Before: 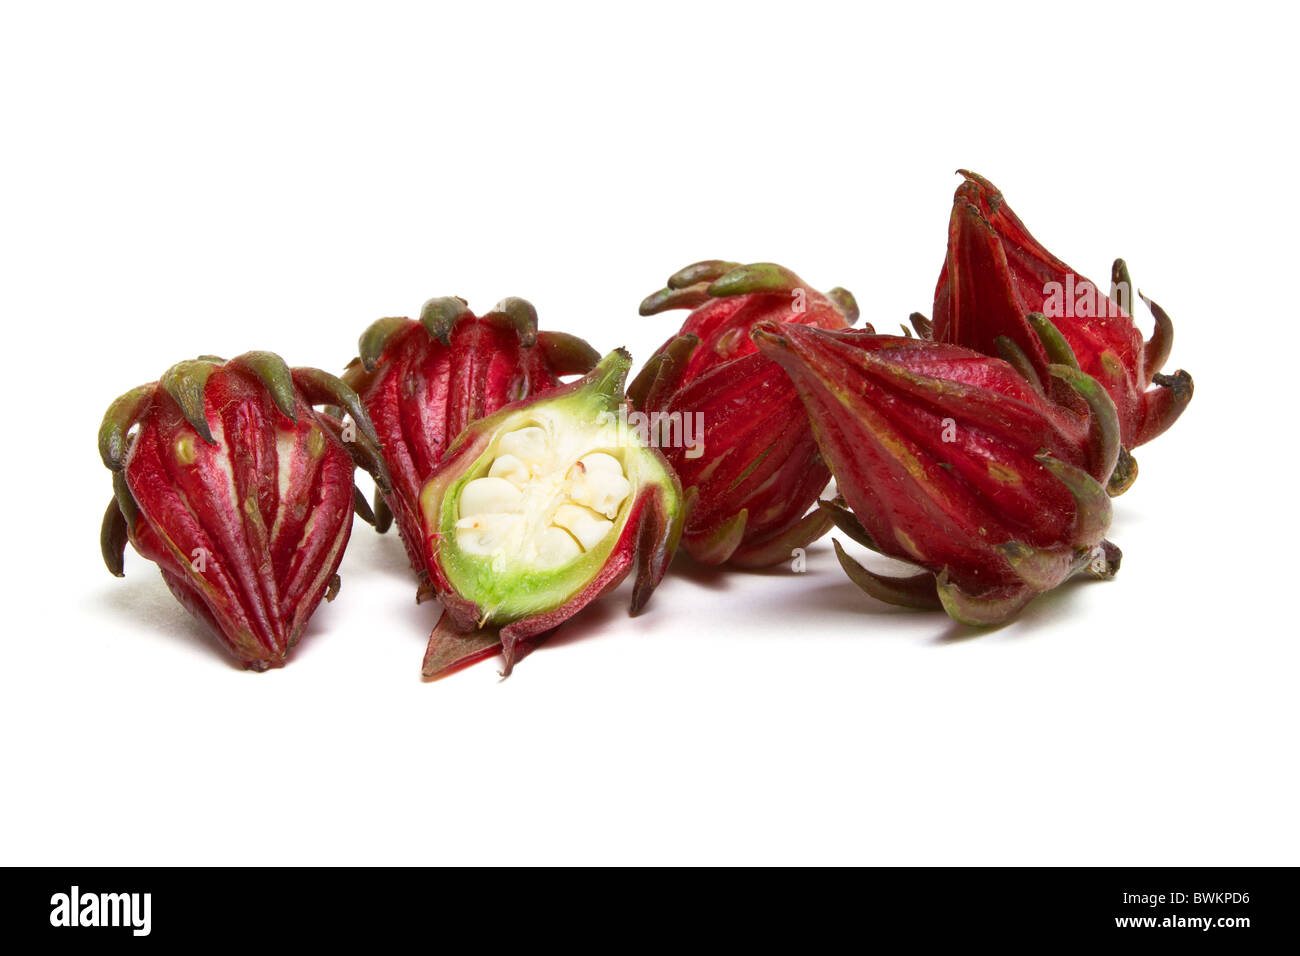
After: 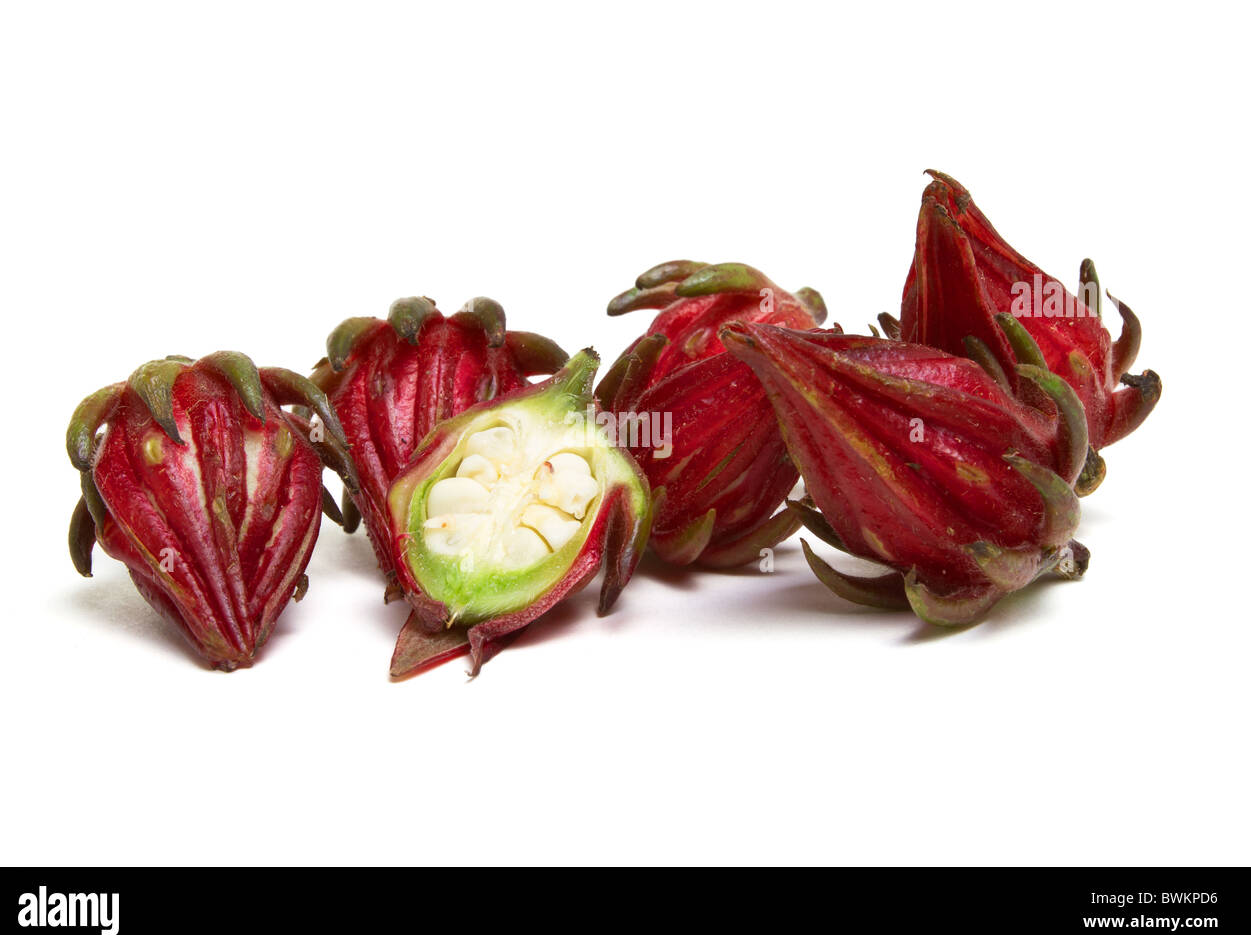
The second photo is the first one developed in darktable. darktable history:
crop and rotate: left 2.52%, right 1.226%, bottom 2.103%
